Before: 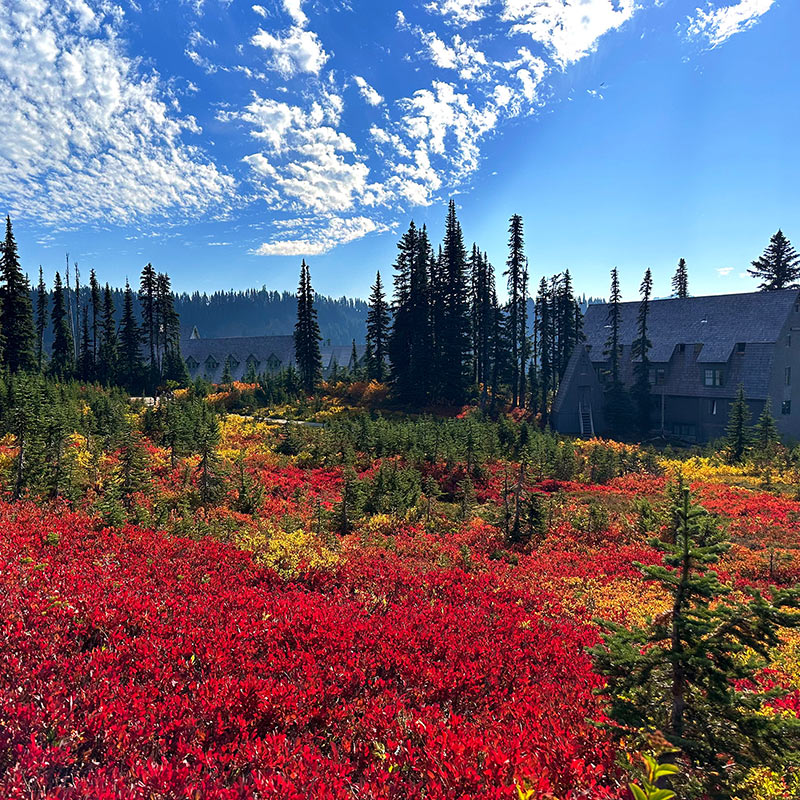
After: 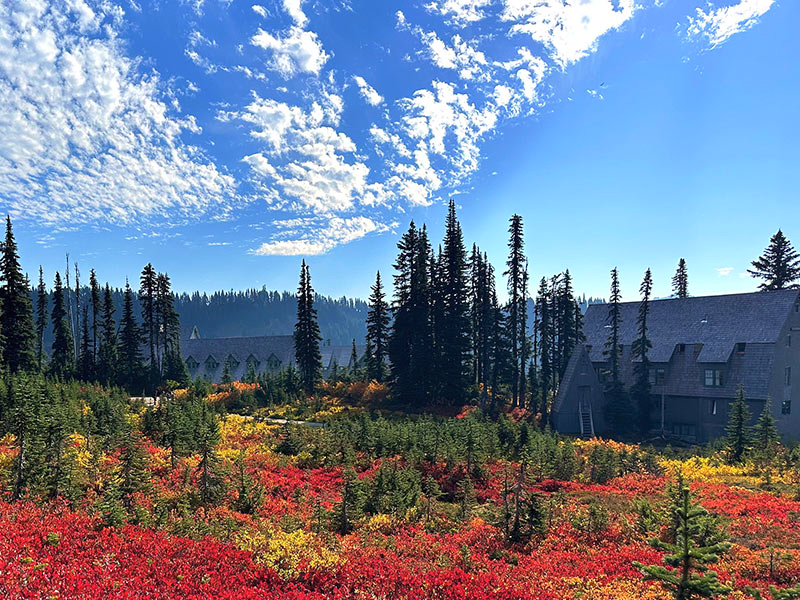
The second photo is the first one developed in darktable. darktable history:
contrast brightness saturation: contrast 0.05, brightness 0.06, saturation 0.01
crop: bottom 24.967%
